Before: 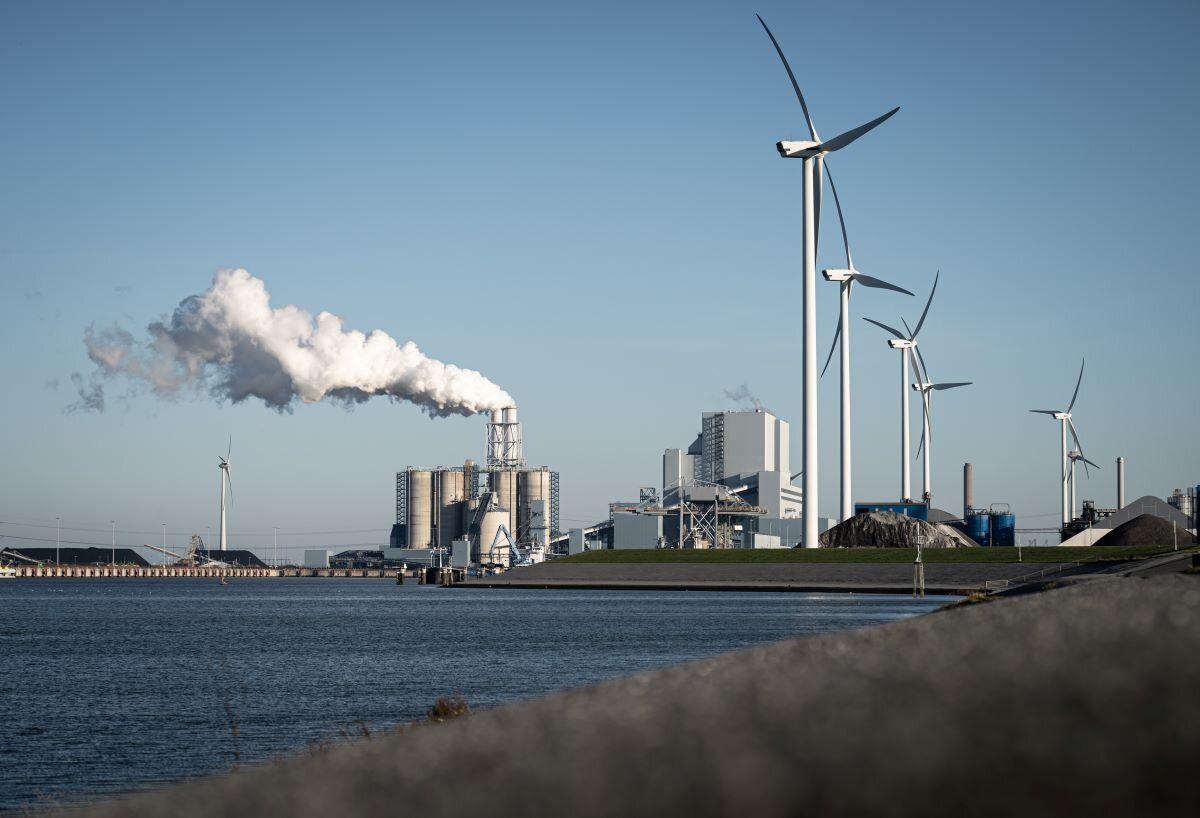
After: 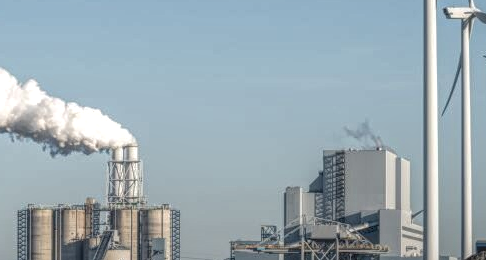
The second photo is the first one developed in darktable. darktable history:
local contrast: highlights 20%, shadows 29%, detail 201%, midtone range 0.2
crop: left 31.649%, top 32.108%, right 27.78%, bottom 36.041%
